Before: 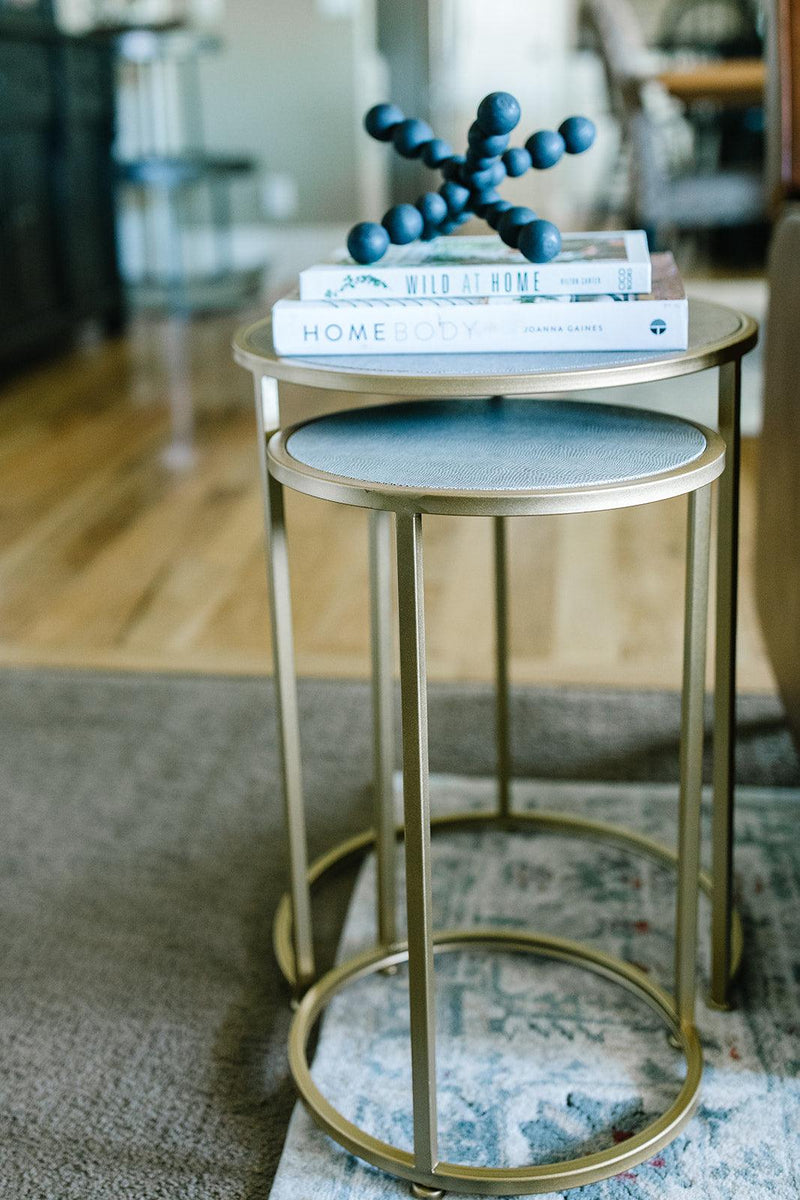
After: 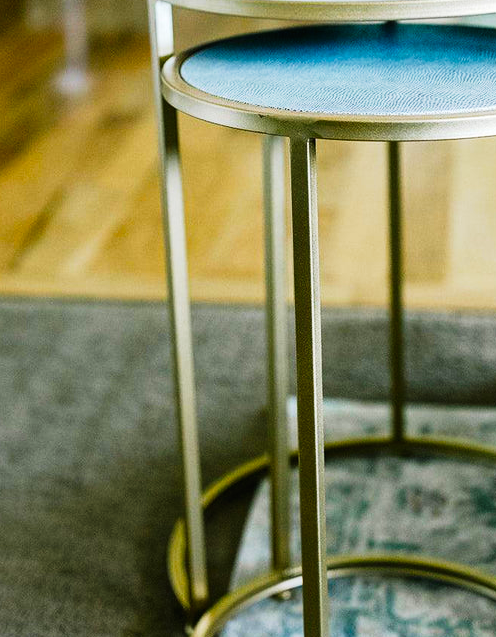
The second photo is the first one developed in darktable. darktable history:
crop: left 13.312%, top 31.28%, right 24.627%, bottom 15.582%
color balance rgb: perceptual saturation grading › global saturation 30%, global vibrance 10%
tone curve: curves: ch0 [(0, 0) (0.003, 0.008) (0.011, 0.008) (0.025, 0.011) (0.044, 0.017) (0.069, 0.029) (0.1, 0.045) (0.136, 0.067) (0.177, 0.103) (0.224, 0.151) (0.277, 0.21) (0.335, 0.285) (0.399, 0.37) (0.468, 0.462) (0.543, 0.568) (0.623, 0.679) (0.709, 0.79) (0.801, 0.876) (0.898, 0.936) (1, 1)], preserve colors none
